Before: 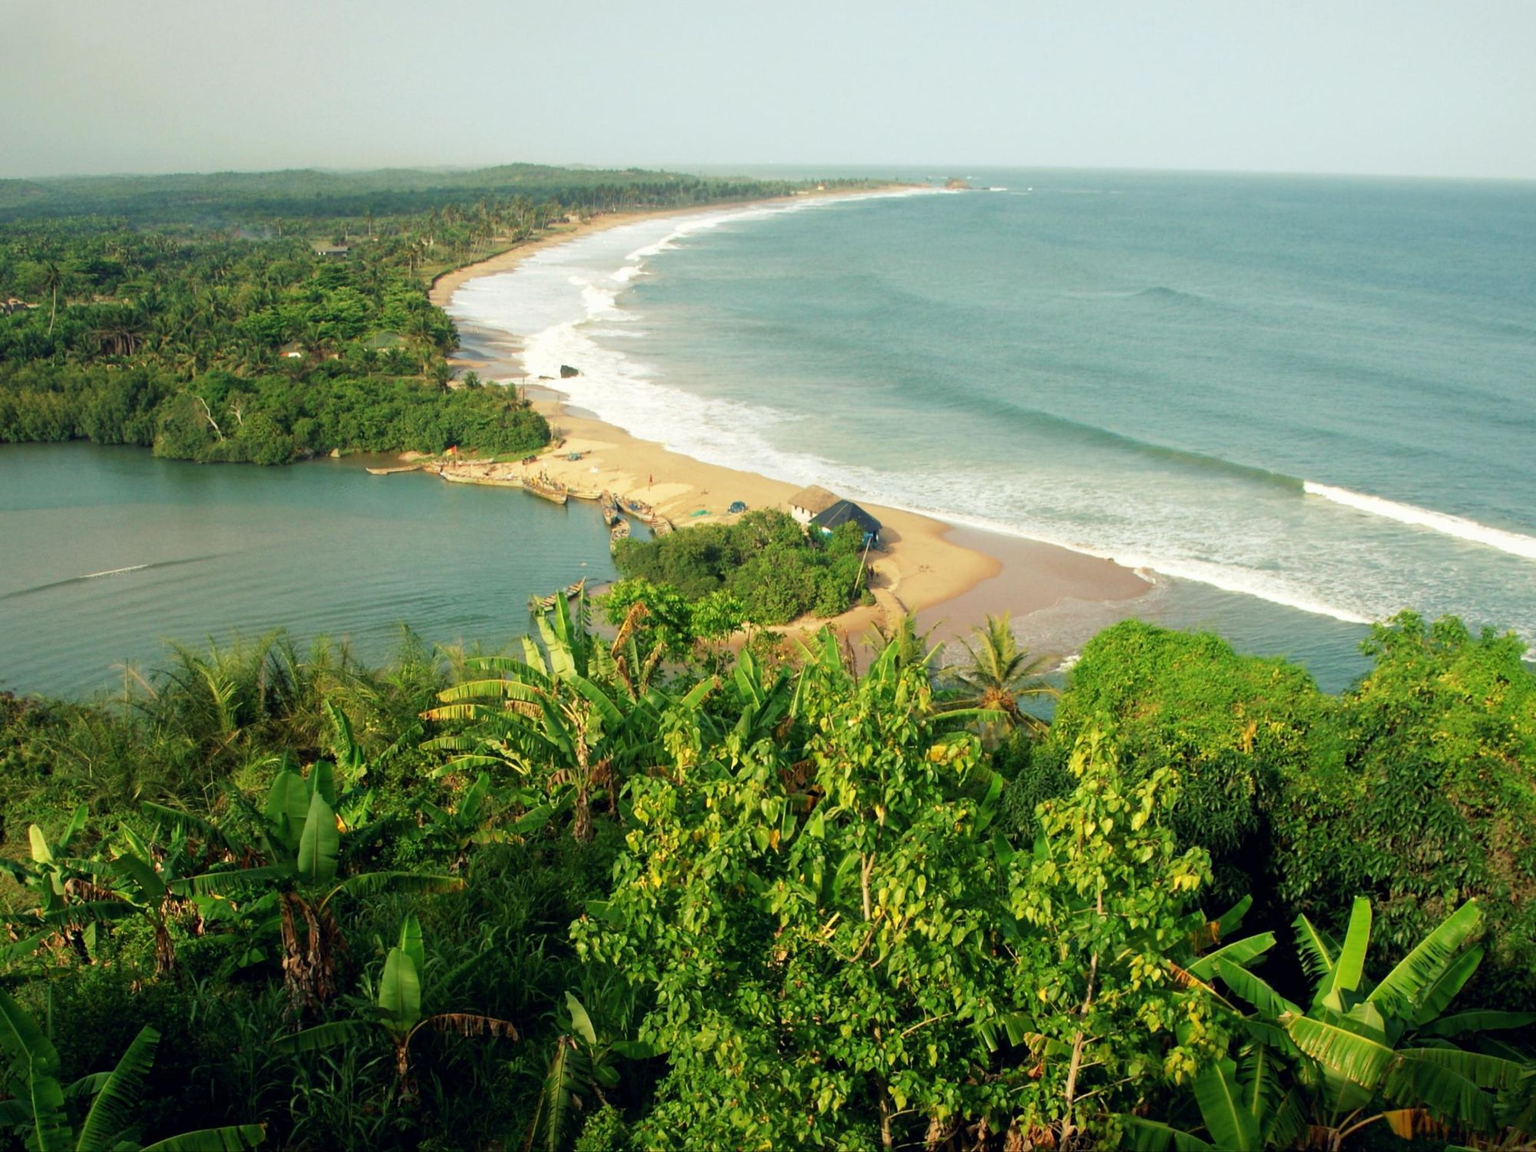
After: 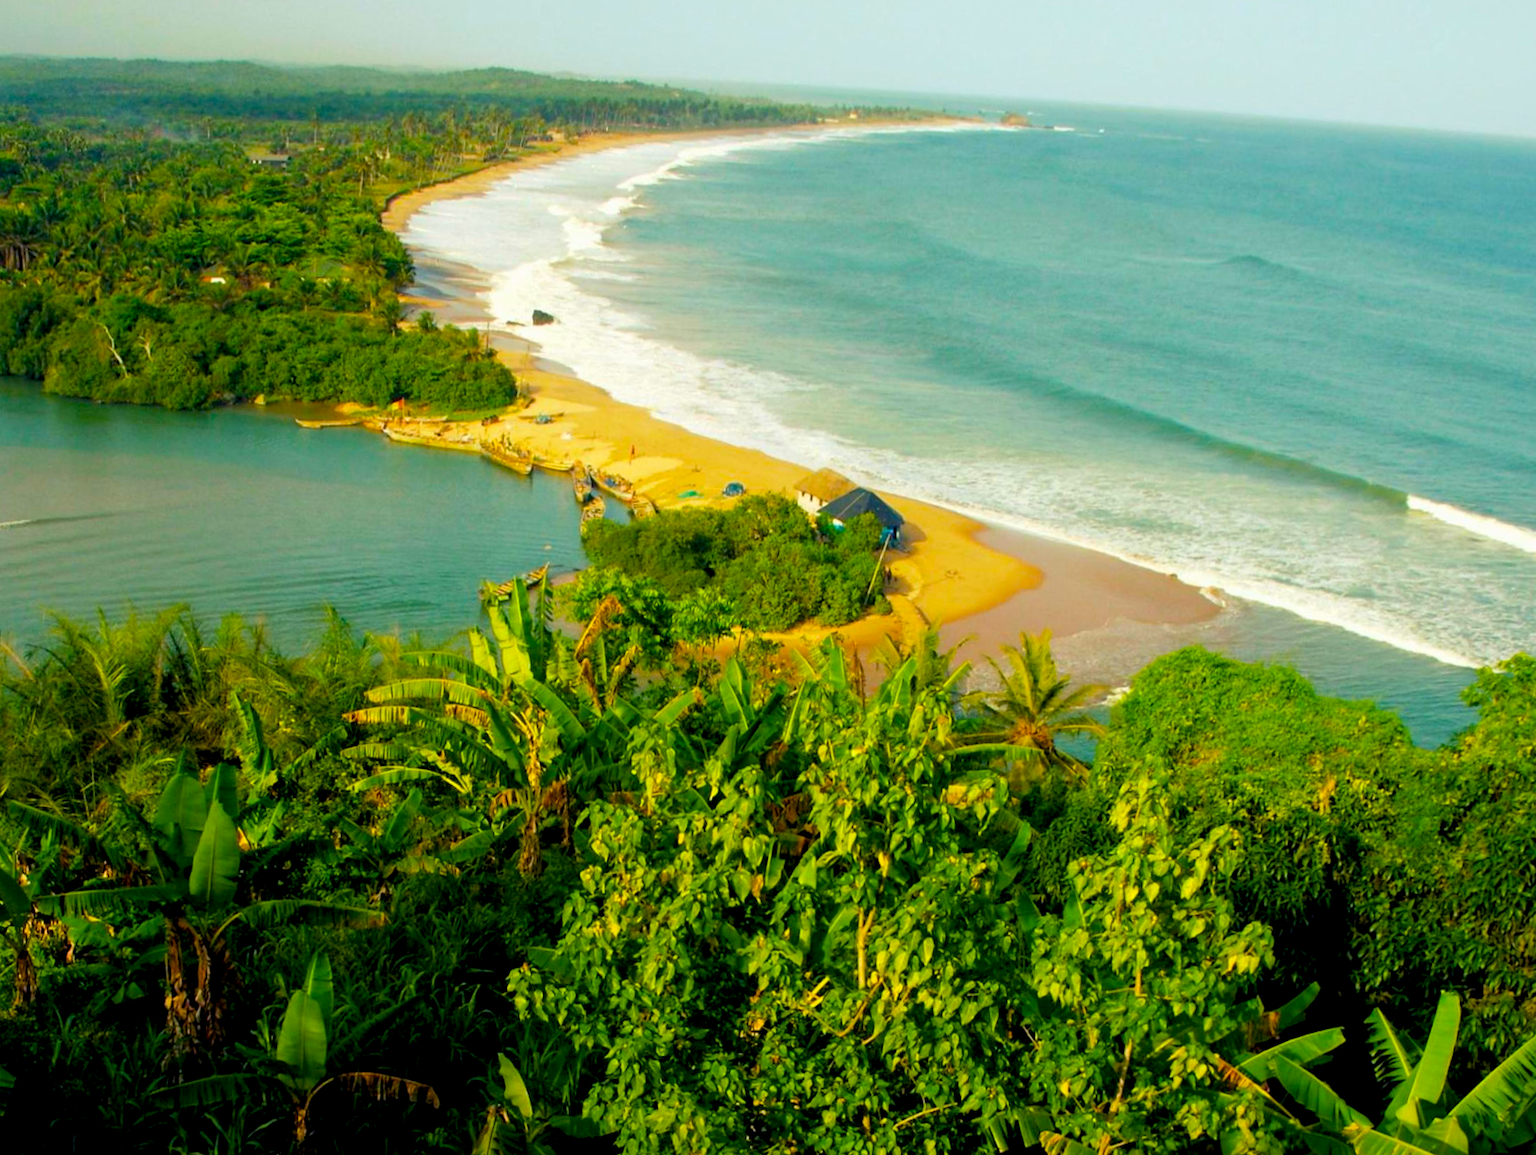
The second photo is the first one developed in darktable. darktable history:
crop and rotate: angle -3.09°, left 5.121%, top 5.211%, right 4.771%, bottom 4.407%
color balance rgb: global offset › luminance -0.858%, linear chroma grading › global chroma 8.789%, perceptual saturation grading › global saturation 49.607%, global vibrance 20%
